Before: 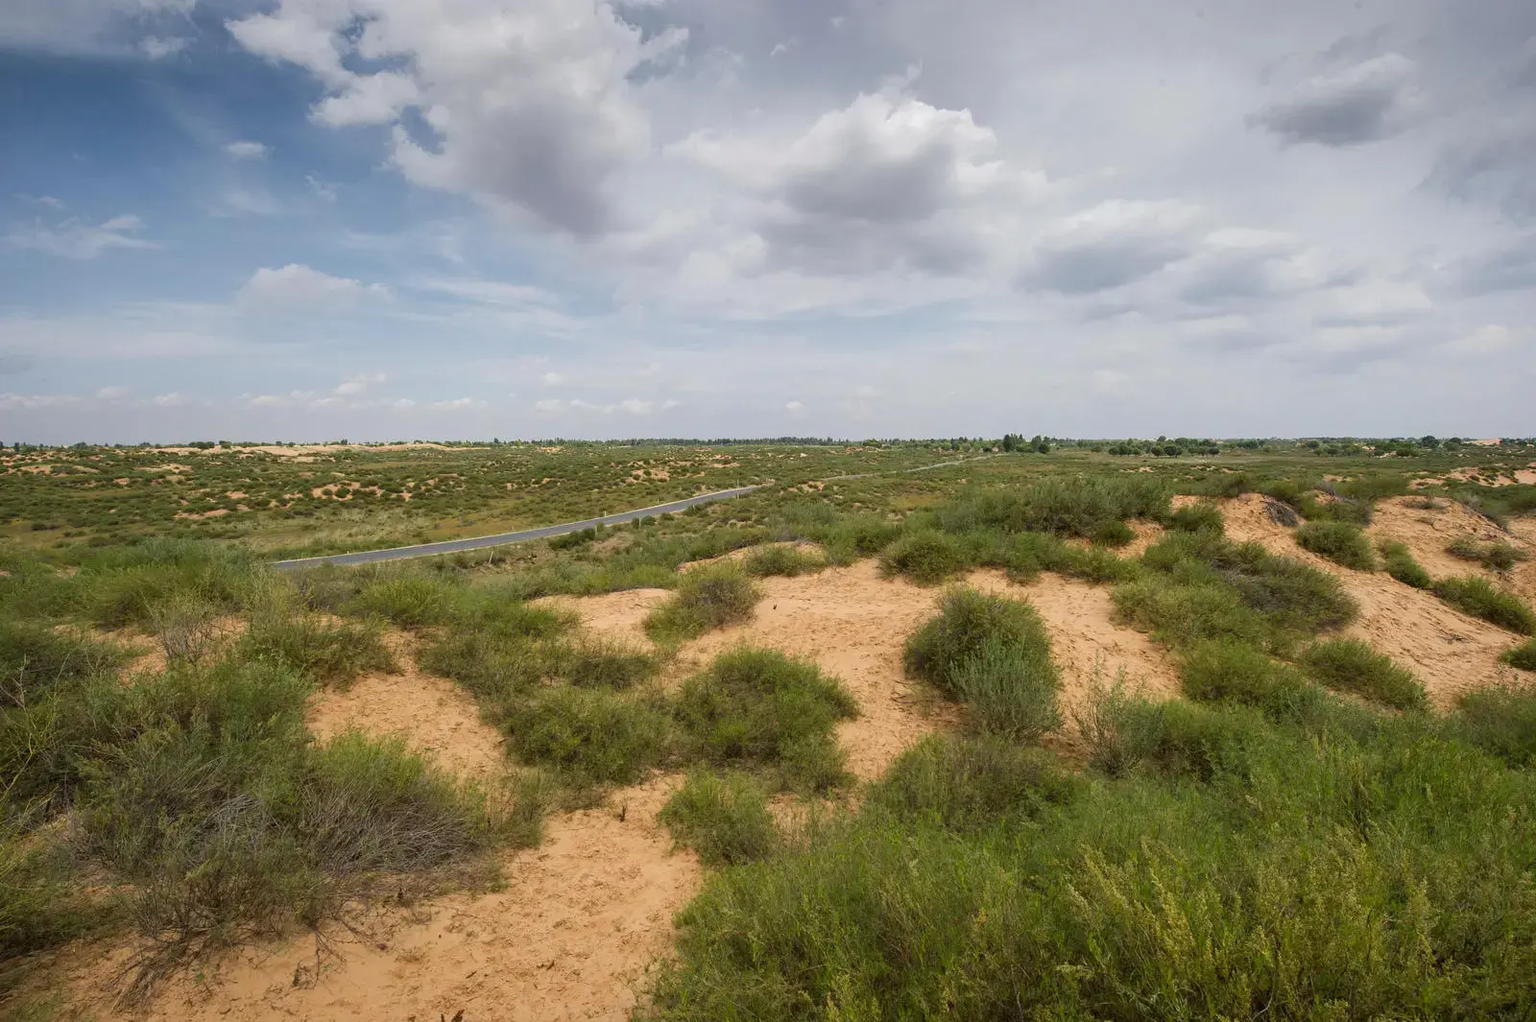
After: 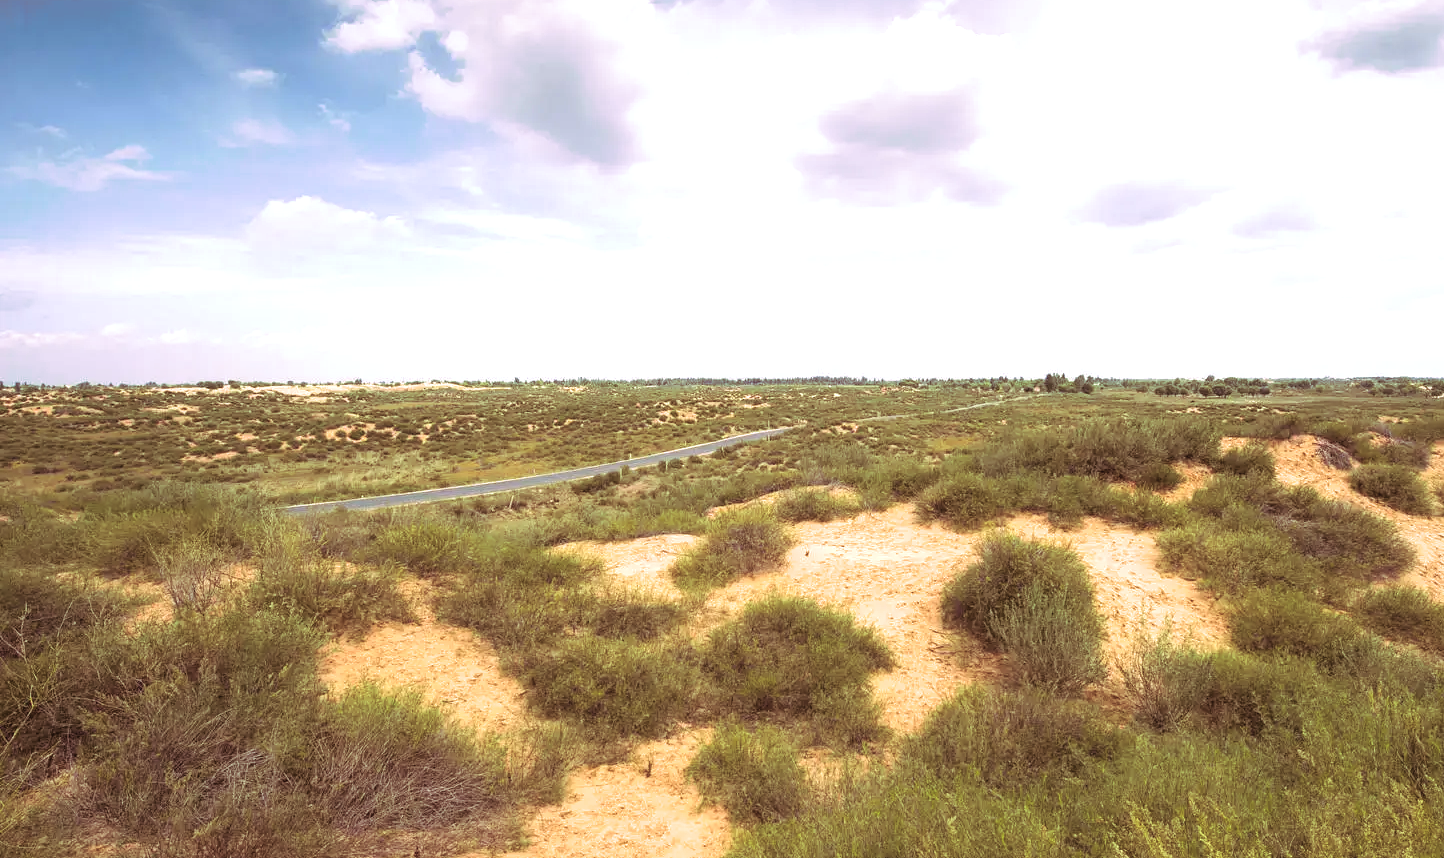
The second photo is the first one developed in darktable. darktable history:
exposure: exposure 1 EV, compensate highlight preservation false
crop: top 7.49%, right 9.717%, bottom 11.943%
split-toning: highlights › hue 298.8°, highlights › saturation 0.73, compress 41.76%
contrast equalizer: y [[0.5, 0.488, 0.462, 0.461, 0.491, 0.5], [0.5 ×6], [0.5 ×6], [0 ×6], [0 ×6]]
